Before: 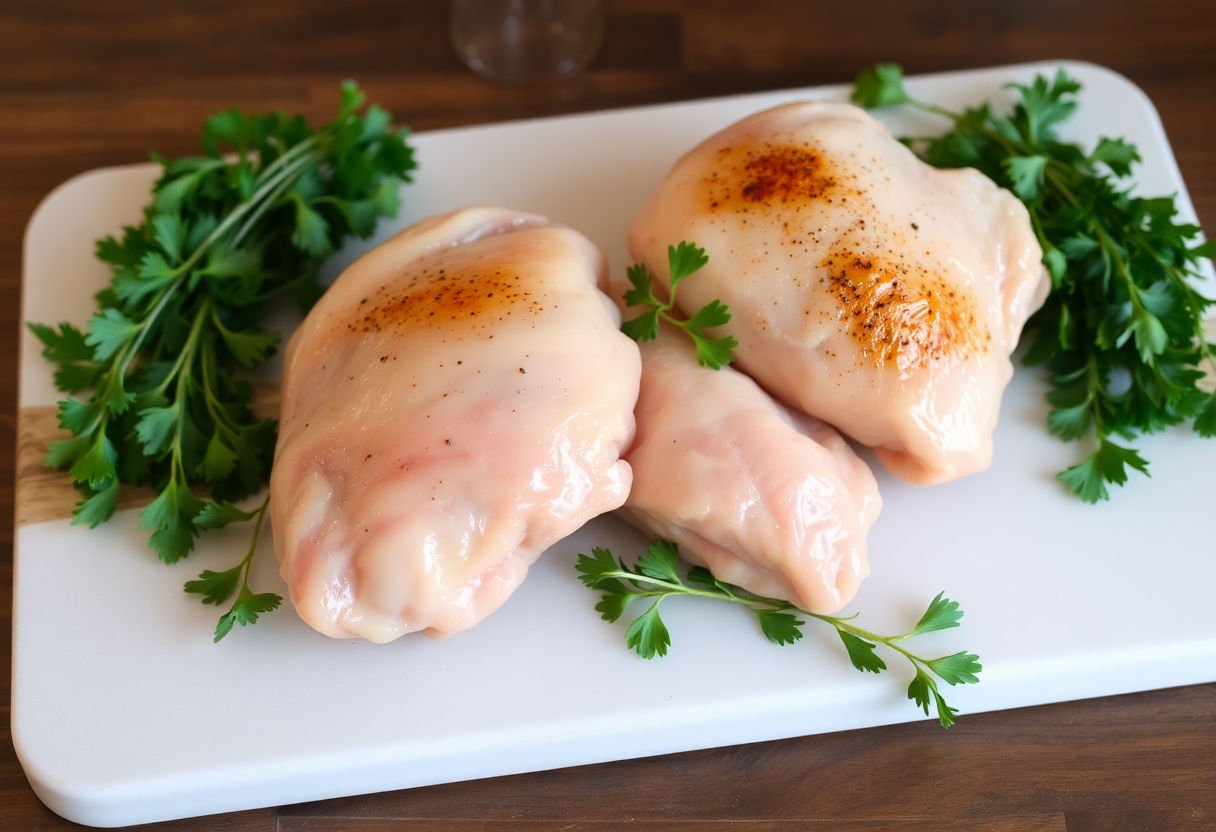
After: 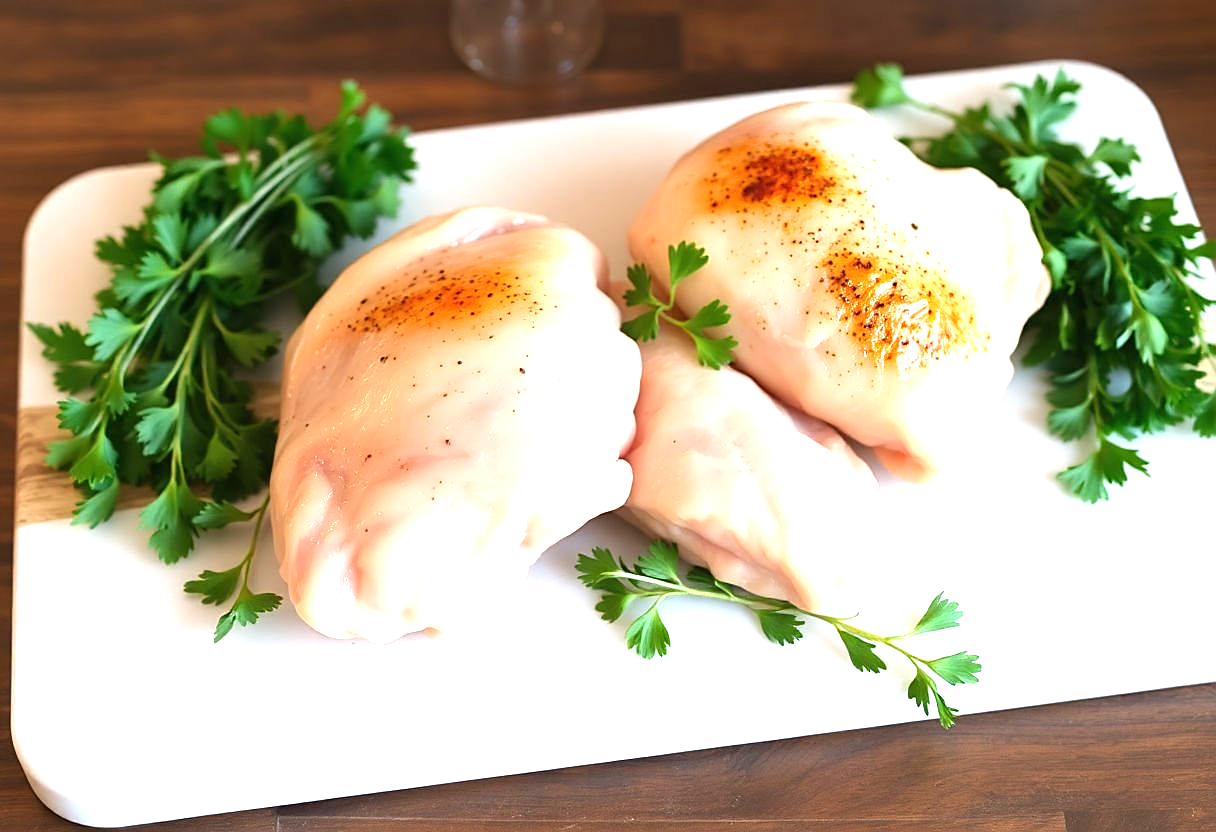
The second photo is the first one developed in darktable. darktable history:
sharpen: on, module defaults
exposure: black level correction 0, exposure 1.107 EV, compensate highlight preservation false
